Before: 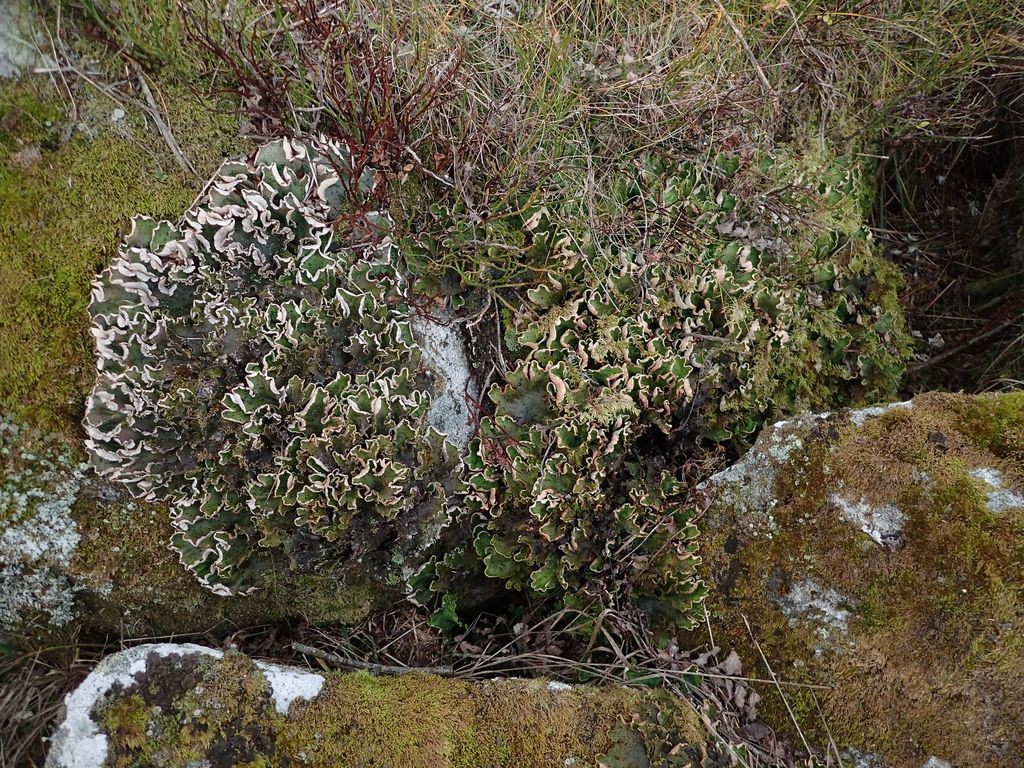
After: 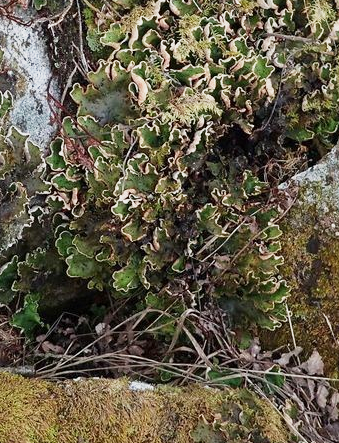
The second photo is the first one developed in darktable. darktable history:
base curve: curves: ch0 [(0, 0) (0.088, 0.125) (0.176, 0.251) (0.354, 0.501) (0.613, 0.749) (1, 0.877)], preserve colors none
crop: left 40.878%, top 39.176%, right 25.993%, bottom 3.081%
tone equalizer: on, module defaults
